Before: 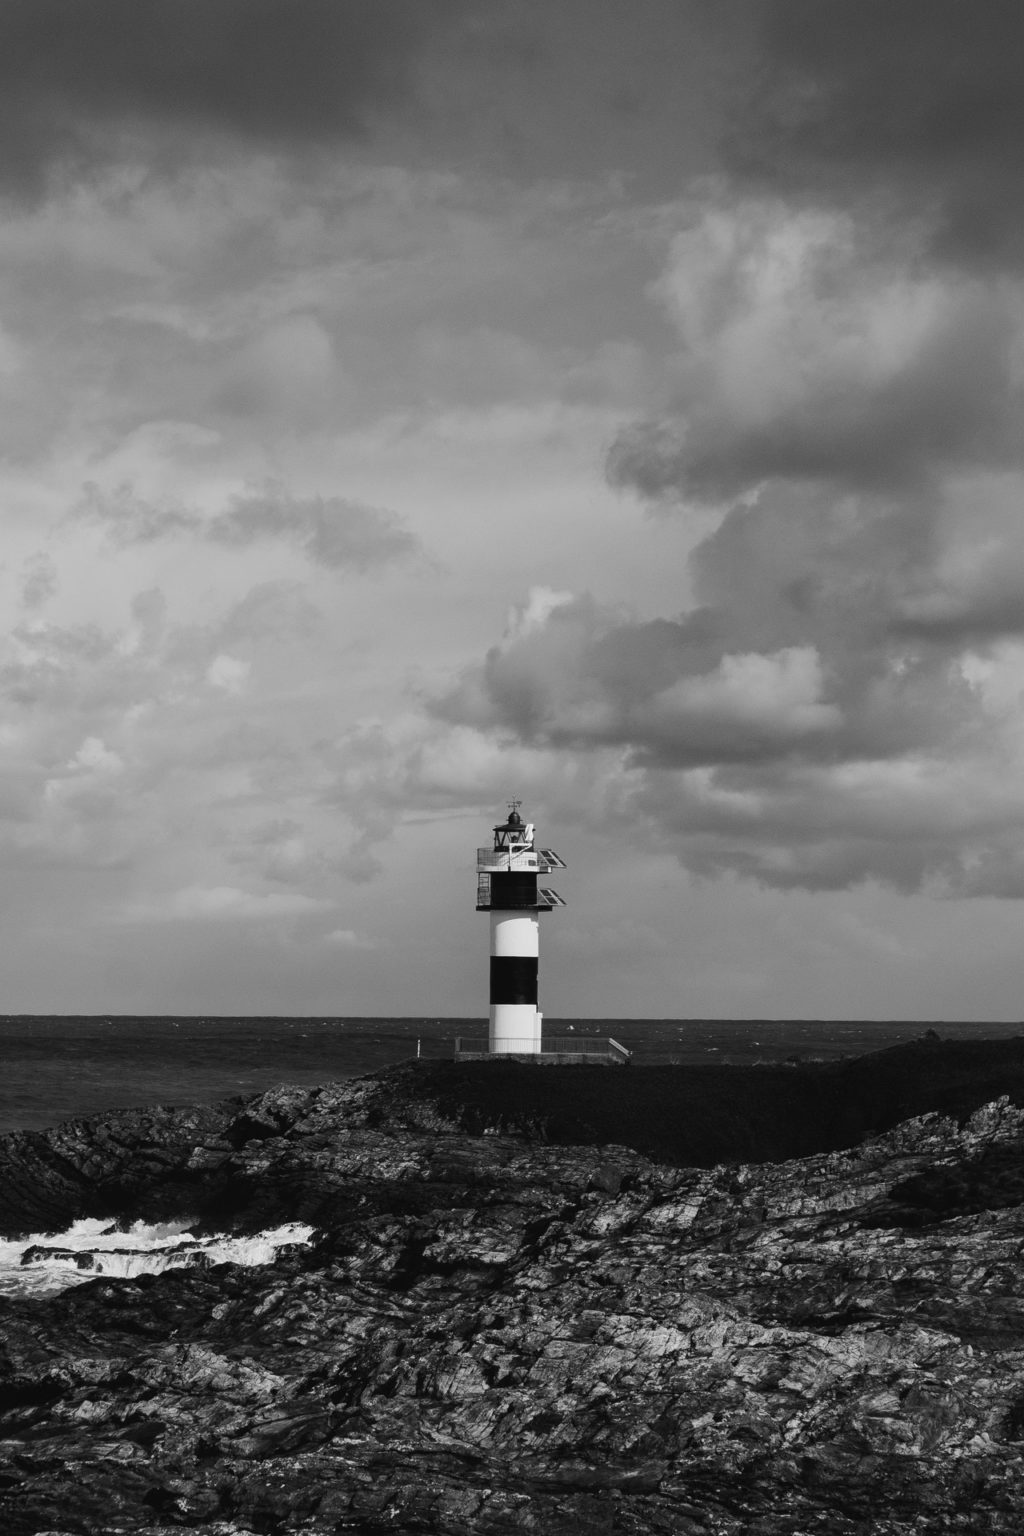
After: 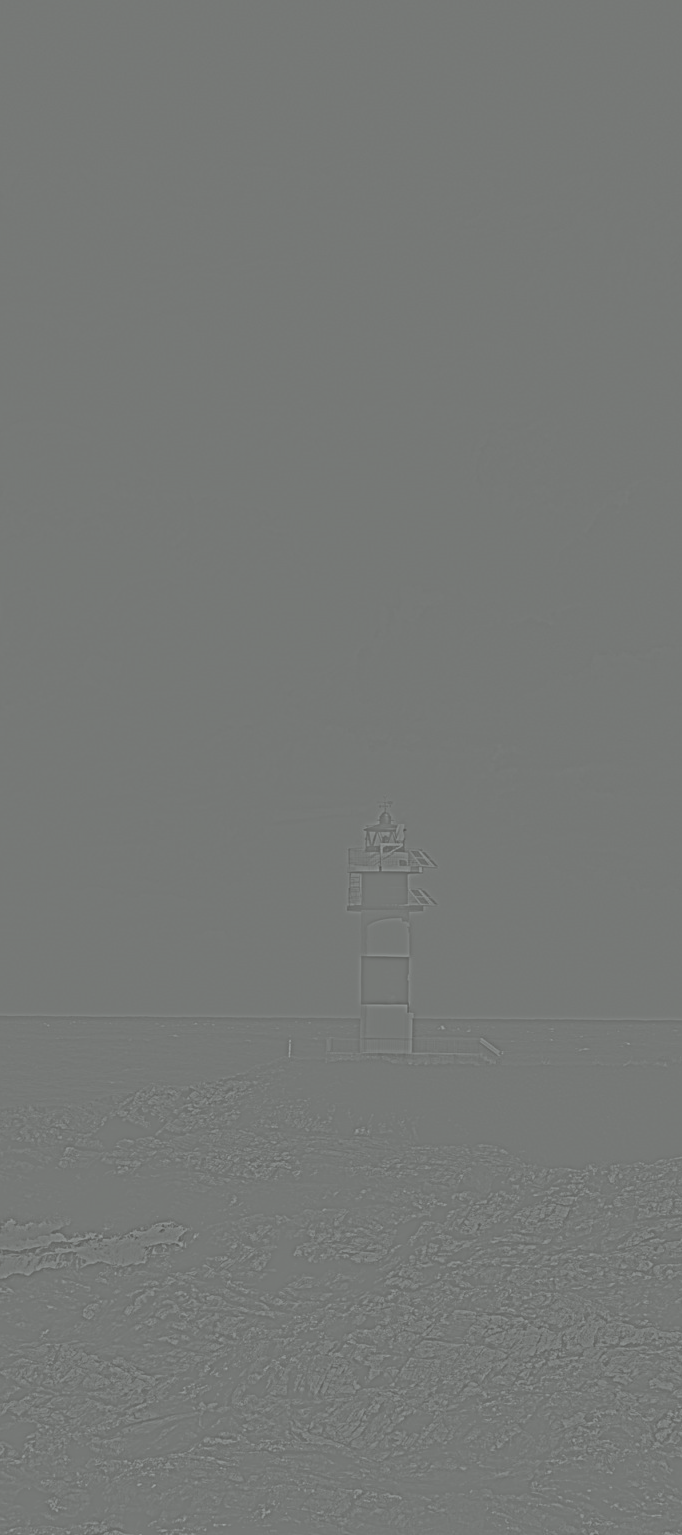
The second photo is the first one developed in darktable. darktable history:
crop and rotate: left 12.673%, right 20.66%
highpass: sharpness 5.84%, contrast boost 8.44%
color balance: lift [1.004, 1.002, 1.002, 0.998], gamma [1, 1.007, 1.002, 0.993], gain [1, 0.977, 1.013, 1.023], contrast -3.64%
